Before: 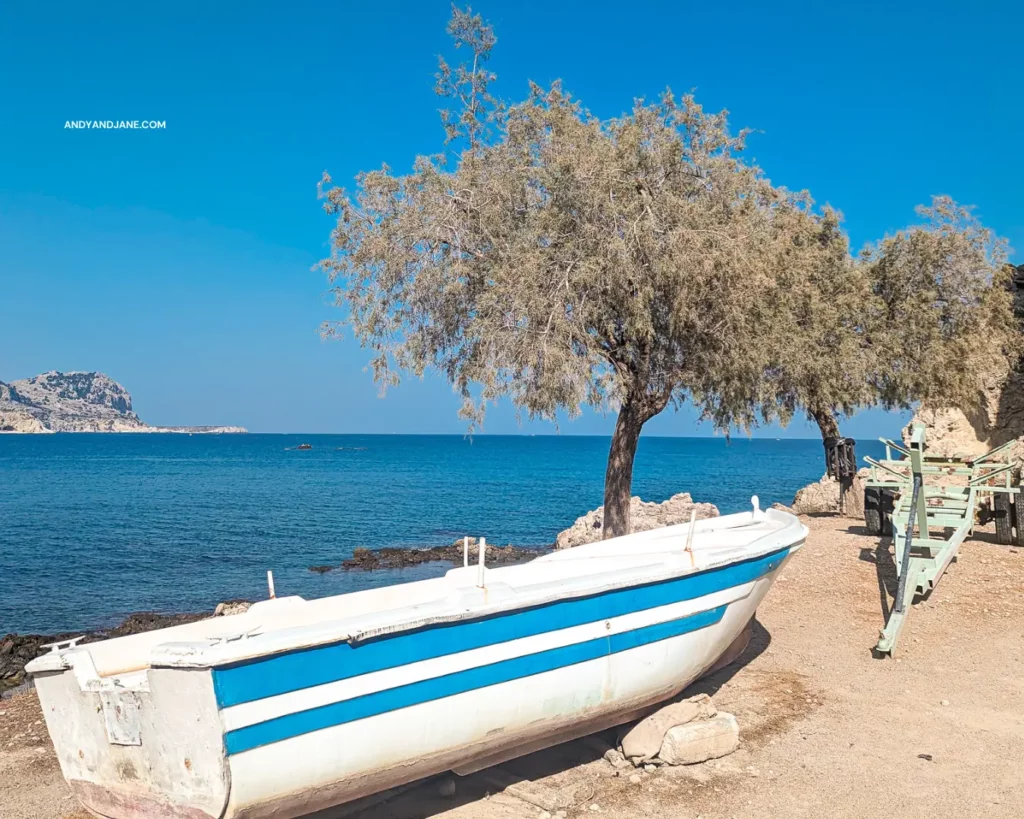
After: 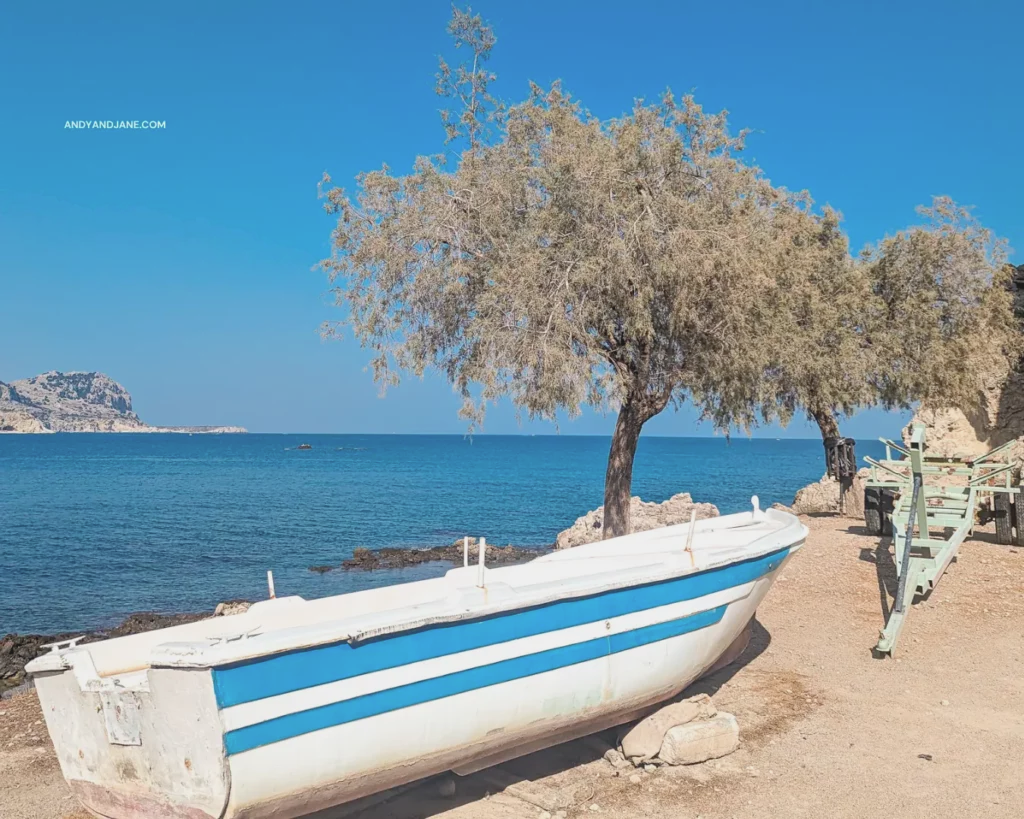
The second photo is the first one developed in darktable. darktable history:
exposure: black level correction 0.001, exposure 0.016 EV, compensate highlight preservation false
contrast brightness saturation: contrast -0.137, brightness 0.04, saturation -0.116
tone equalizer: edges refinement/feathering 500, mask exposure compensation -1.57 EV, preserve details no
